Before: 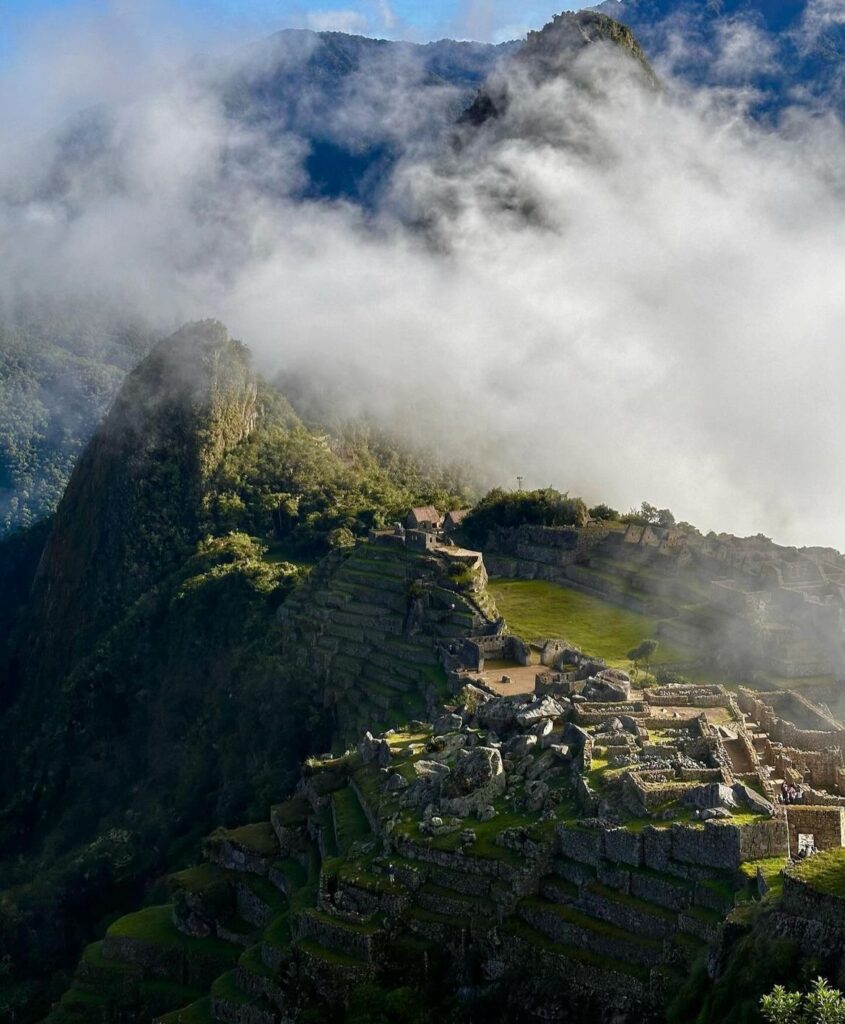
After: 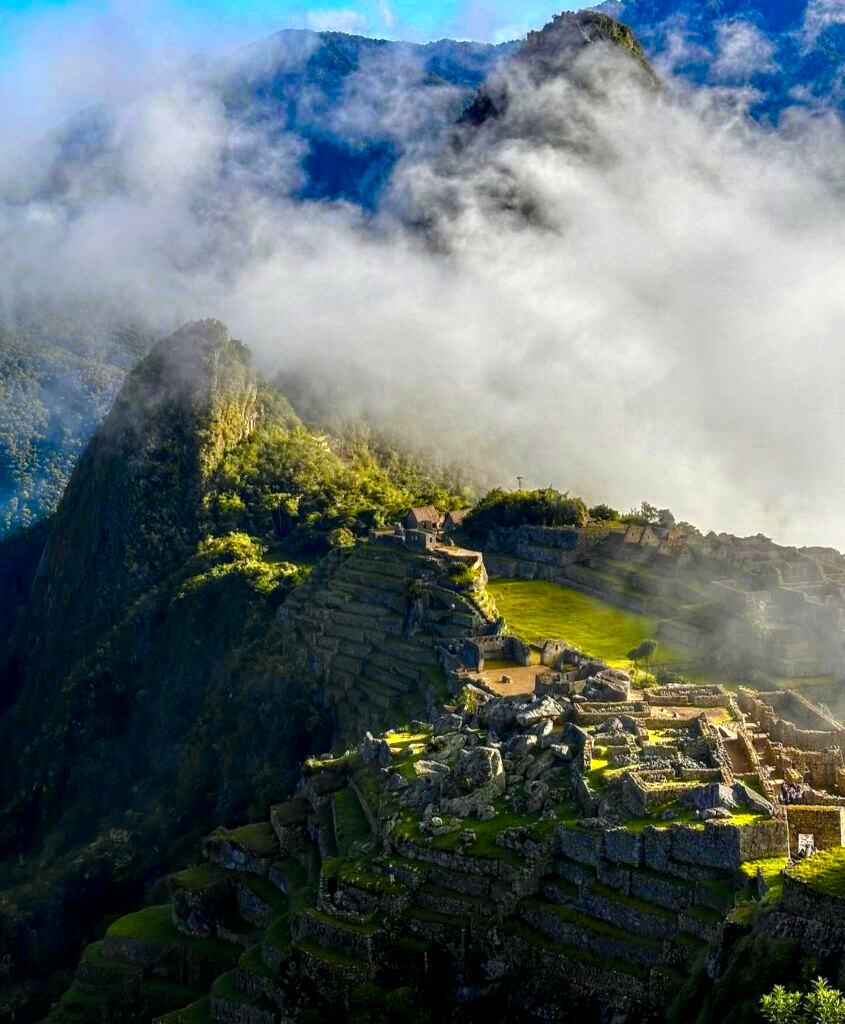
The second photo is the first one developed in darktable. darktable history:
local contrast: detail 130%
color balance rgb: linear chroma grading › global chroma 15%, perceptual saturation grading › global saturation 30%
color zones: curves: ch0 [(0, 0.485) (0.178, 0.476) (0.261, 0.623) (0.411, 0.403) (0.708, 0.603) (0.934, 0.412)]; ch1 [(0.003, 0.485) (0.149, 0.496) (0.229, 0.584) (0.326, 0.551) (0.484, 0.262) (0.757, 0.643)]
